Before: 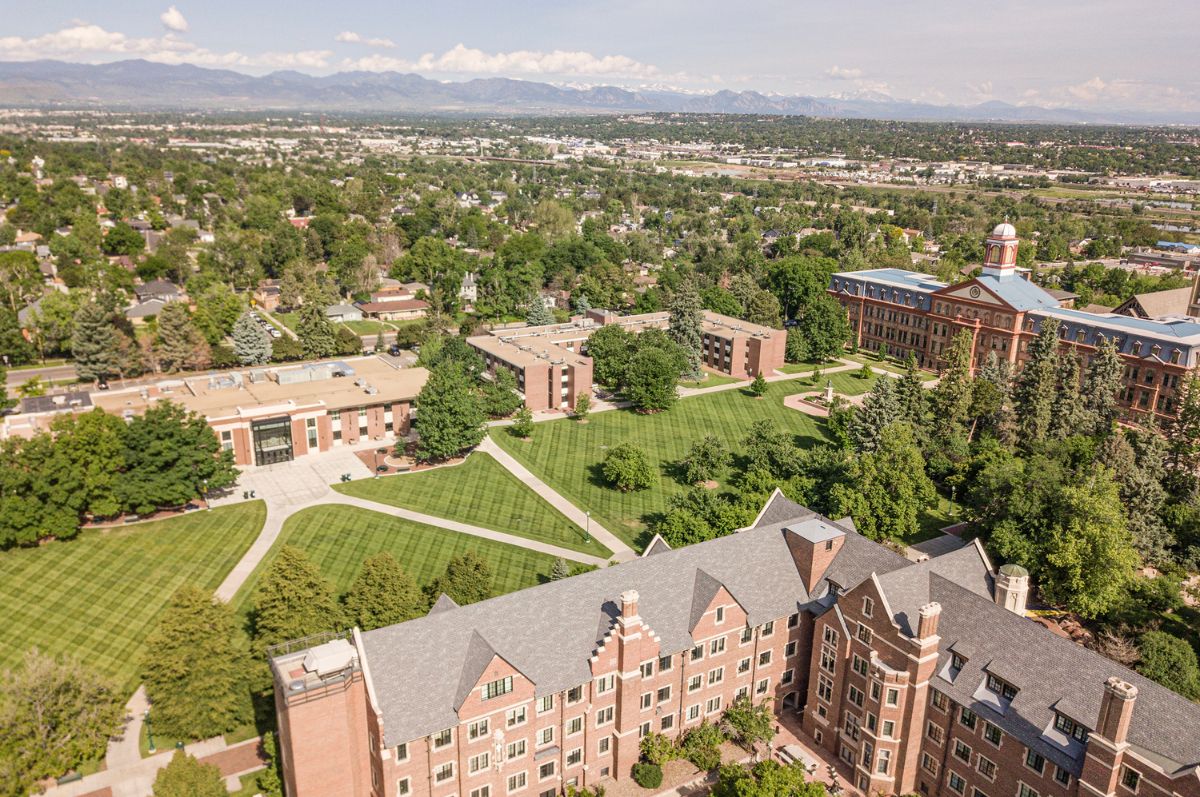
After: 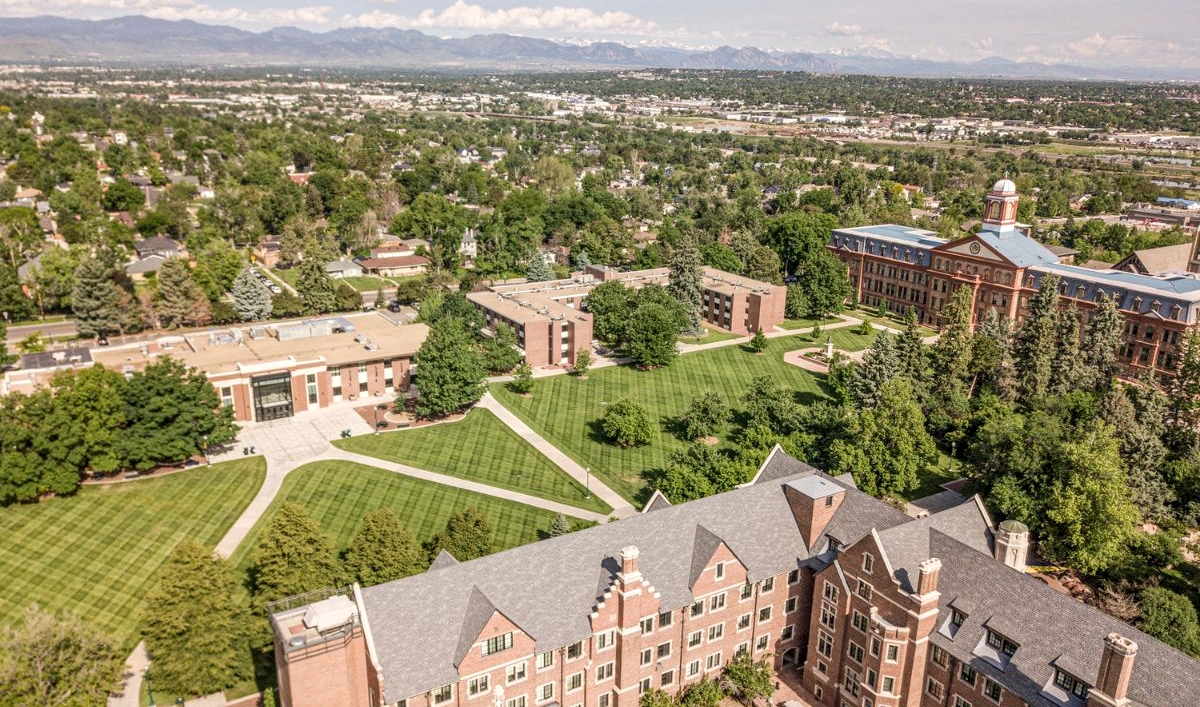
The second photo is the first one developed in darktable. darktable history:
local contrast: on, module defaults
crop and rotate: top 5.609%, bottom 5.609%
